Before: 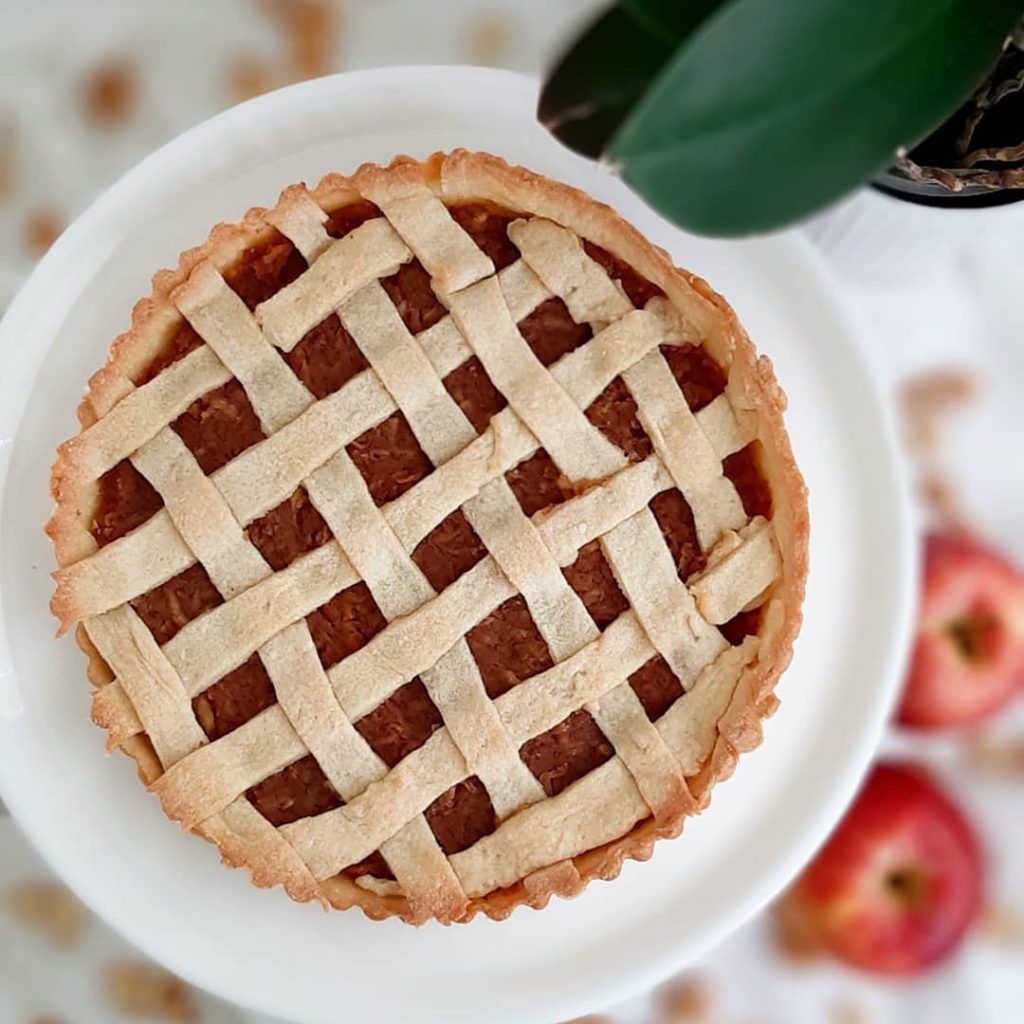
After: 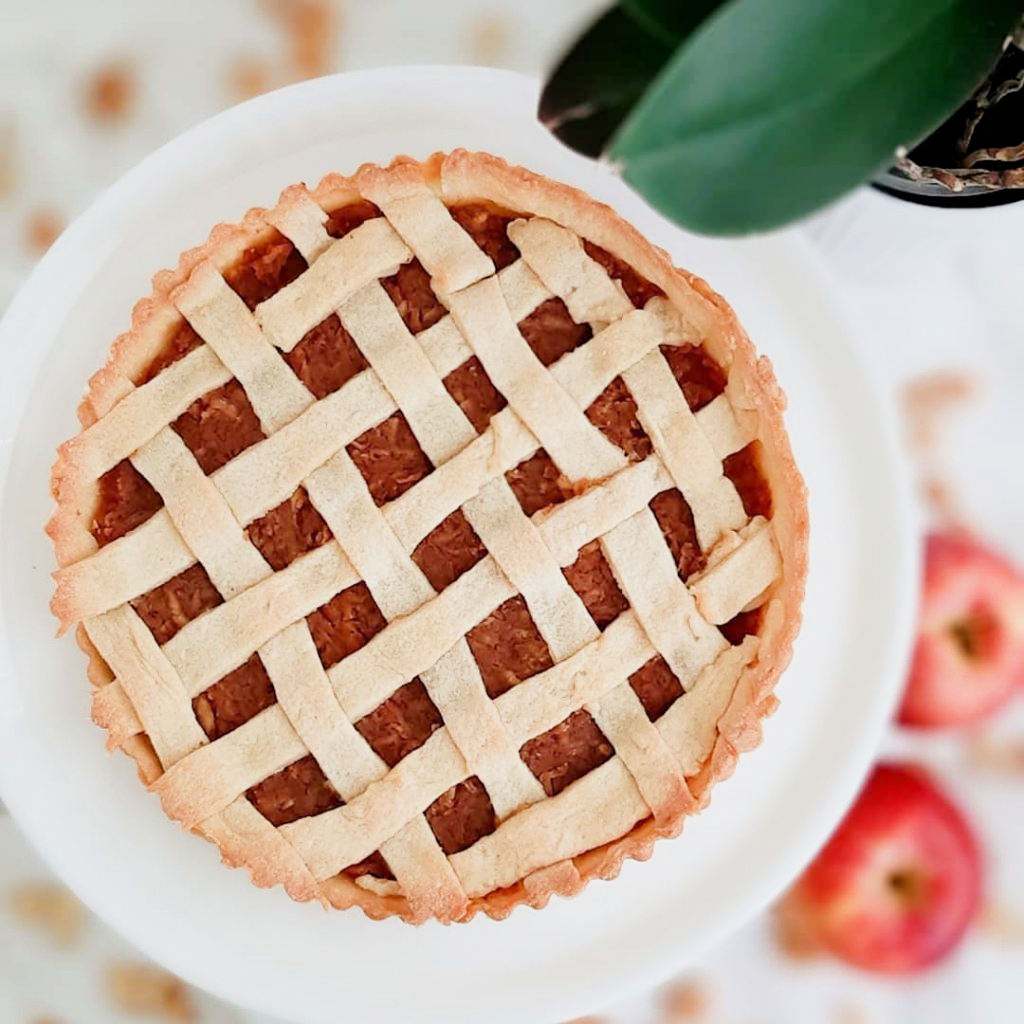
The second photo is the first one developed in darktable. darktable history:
sharpen: radius 2.868, amount 0.868, threshold 47.506
exposure: exposure 0.99 EV, compensate exposure bias true, compensate highlight preservation false
filmic rgb: black relative exposure -7.65 EV, white relative exposure 4.56 EV, hardness 3.61, contrast 0.998
